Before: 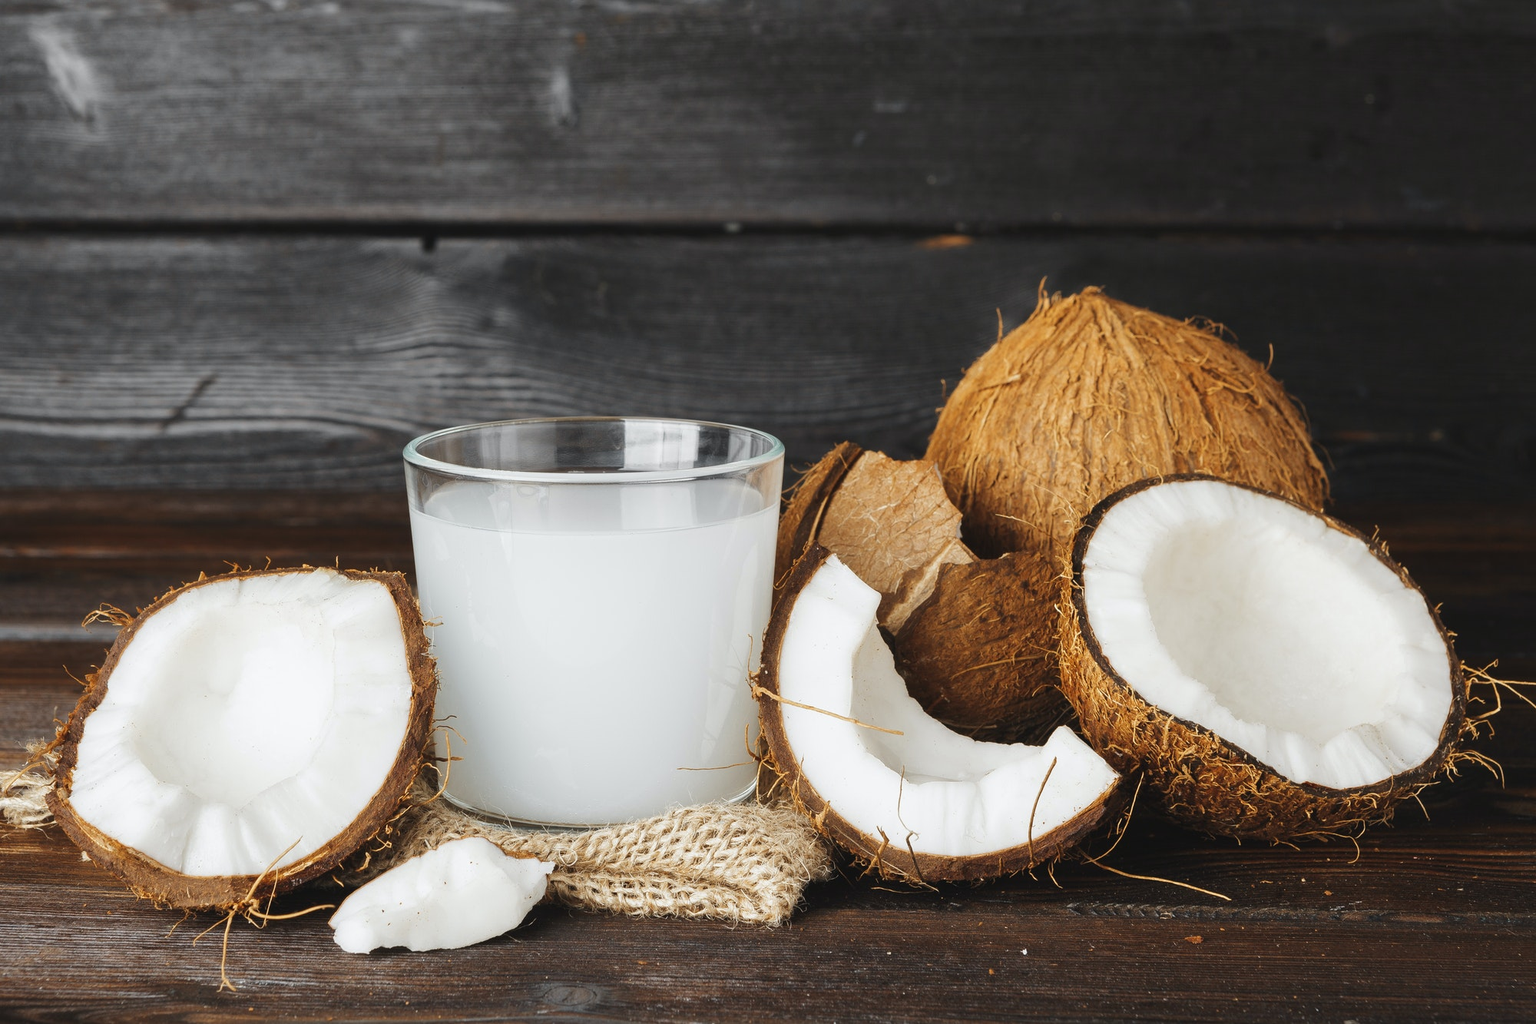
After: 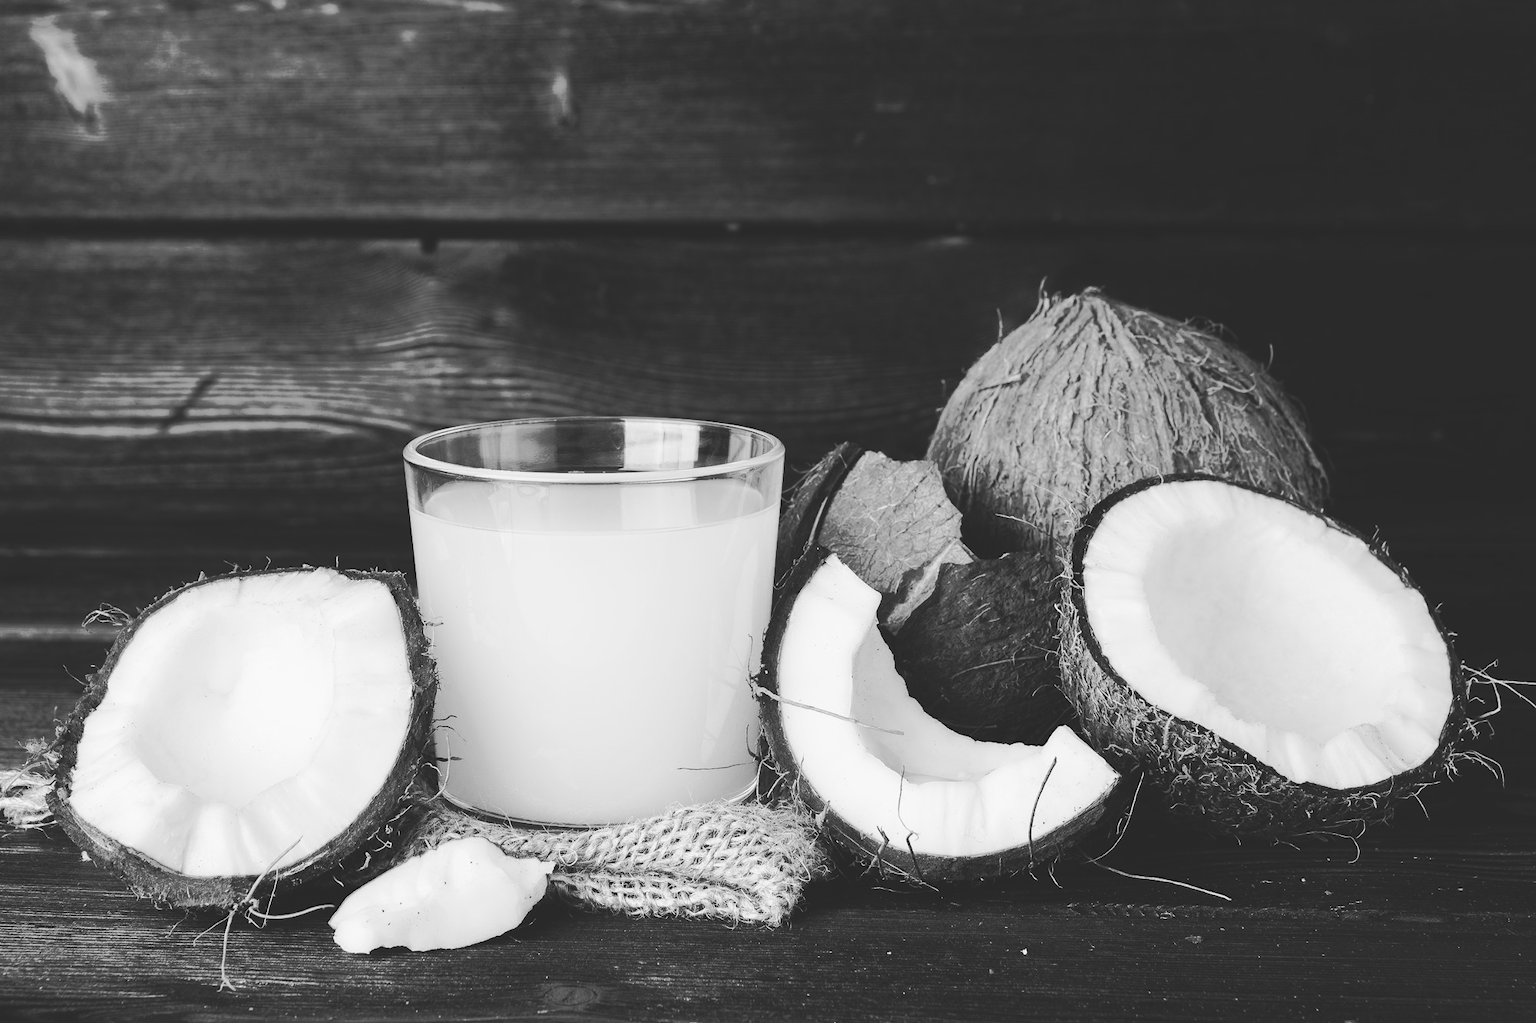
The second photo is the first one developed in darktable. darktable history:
tone curve: curves: ch0 [(0, 0) (0.003, 0.003) (0.011, 0.011) (0.025, 0.024) (0.044, 0.042) (0.069, 0.066) (0.1, 0.095) (0.136, 0.129) (0.177, 0.168) (0.224, 0.213) (0.277, 0.263) (0.335, 0.318) (0.399, 0.378) (0.468, 0.444) (0.543, 0.612) (0.623, 0.68) (0.709, 0.753) (0.801, 0.831) (0.898, 0.913) (1, 1)], preserve colors none
color look up table: target L [93.4, 87.05, 85.63, 80.61, 78.44, 75.15, 63.23, 54.76, 41.14, 22.16, 16.11, 200, 100, 76.98, 72.58, 63.23, 61.33, 48.04, 52.01, 48.44, 35.72, 31.46, 32.75, 22.62, 16.11, 16.11, 90.59, 69.24, 77.35, 63.99, 84.56, 69.24, 81.69, 64.36, 68.5, 42.78, 76.62, 55.93, 39.07, 34.03, 25.32, 39.49, 26.21, 17.06, 16.59, 90.94, 75.52, 50.83, 34.88], target a [0 ×49], target b [0 ×49], num patches 49
